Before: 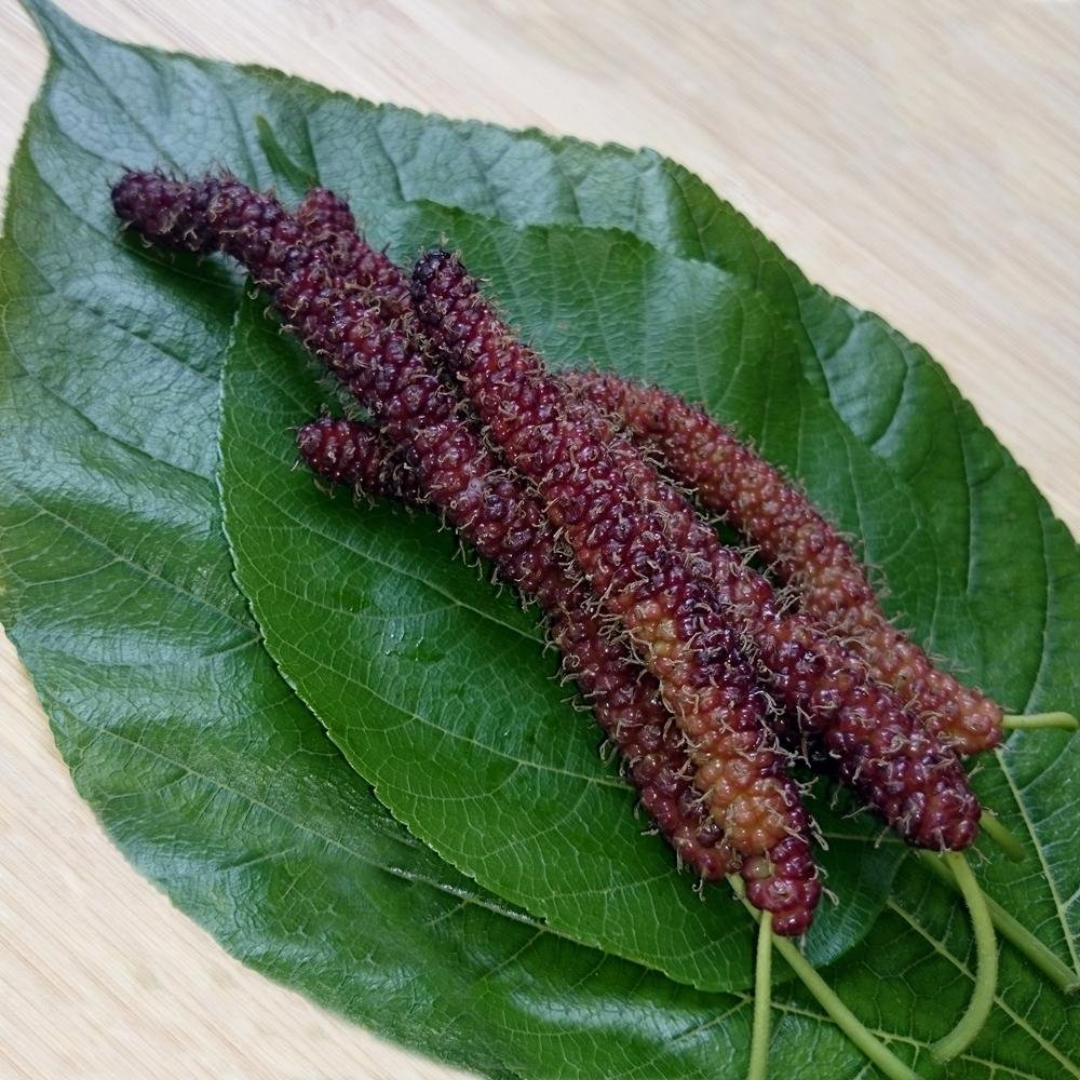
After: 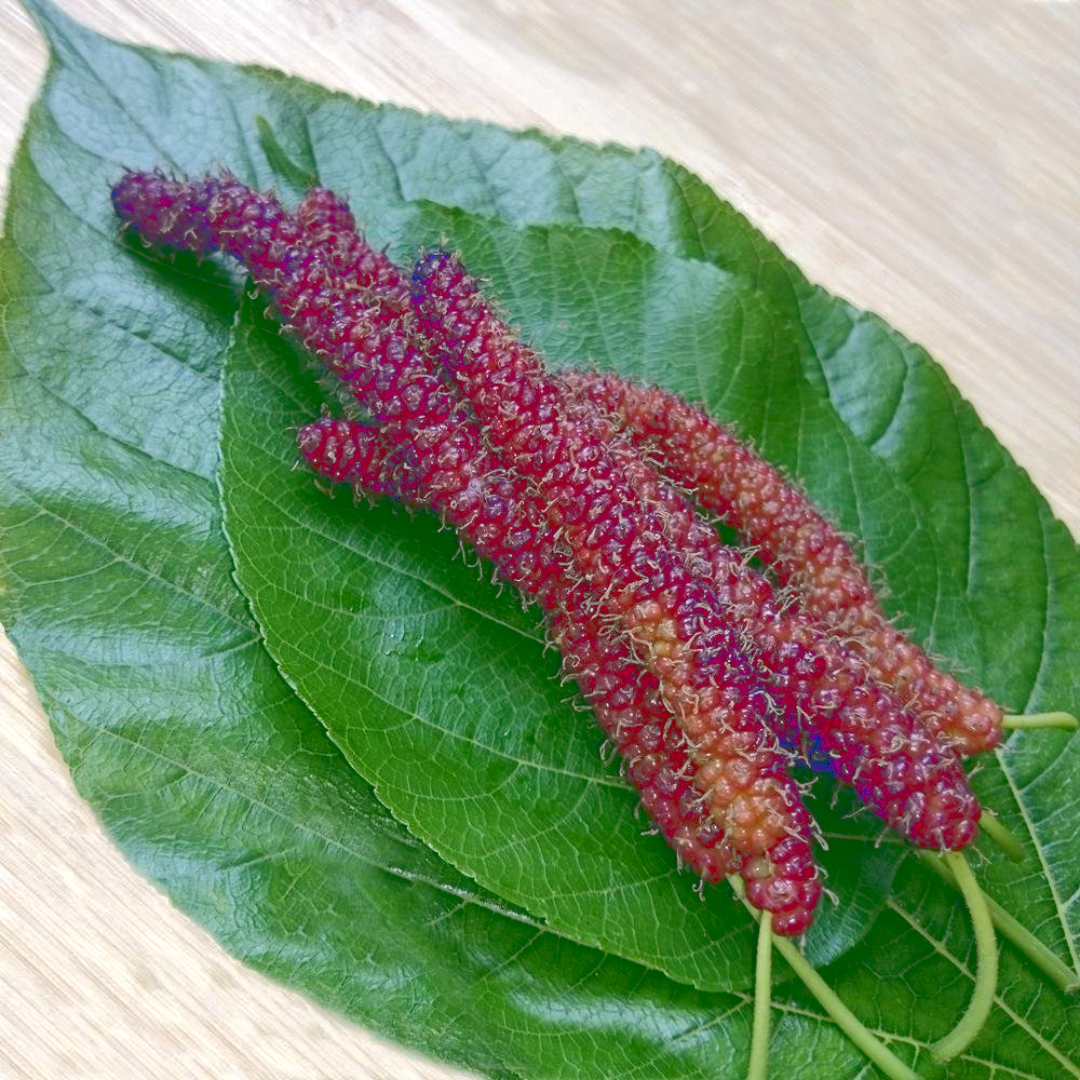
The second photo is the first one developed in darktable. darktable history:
exposure: exposure 0.299 EV, compensate highlight preservation false
tone curve: curves: ch0 [(0, 0) (0.003, 0.217) (0.011, 0.217) (0.025, 0.229) (0.044, 0.243) (0.069, 0.253) (0.1, 0.265) (0.136, 0.281) (0.177, 0.305) (0.224, 0.331) (0.277, 0.369) (0.335, 0.415) (0.399, 0.472) (0.468, 0.543) (0.543, 0.609) (0.623, 0.676) (0.709, 0.734) (0.801, 0.798) (0.898, 0.849) (1, 1)], color space Lab, linked channels, preserve colors none
